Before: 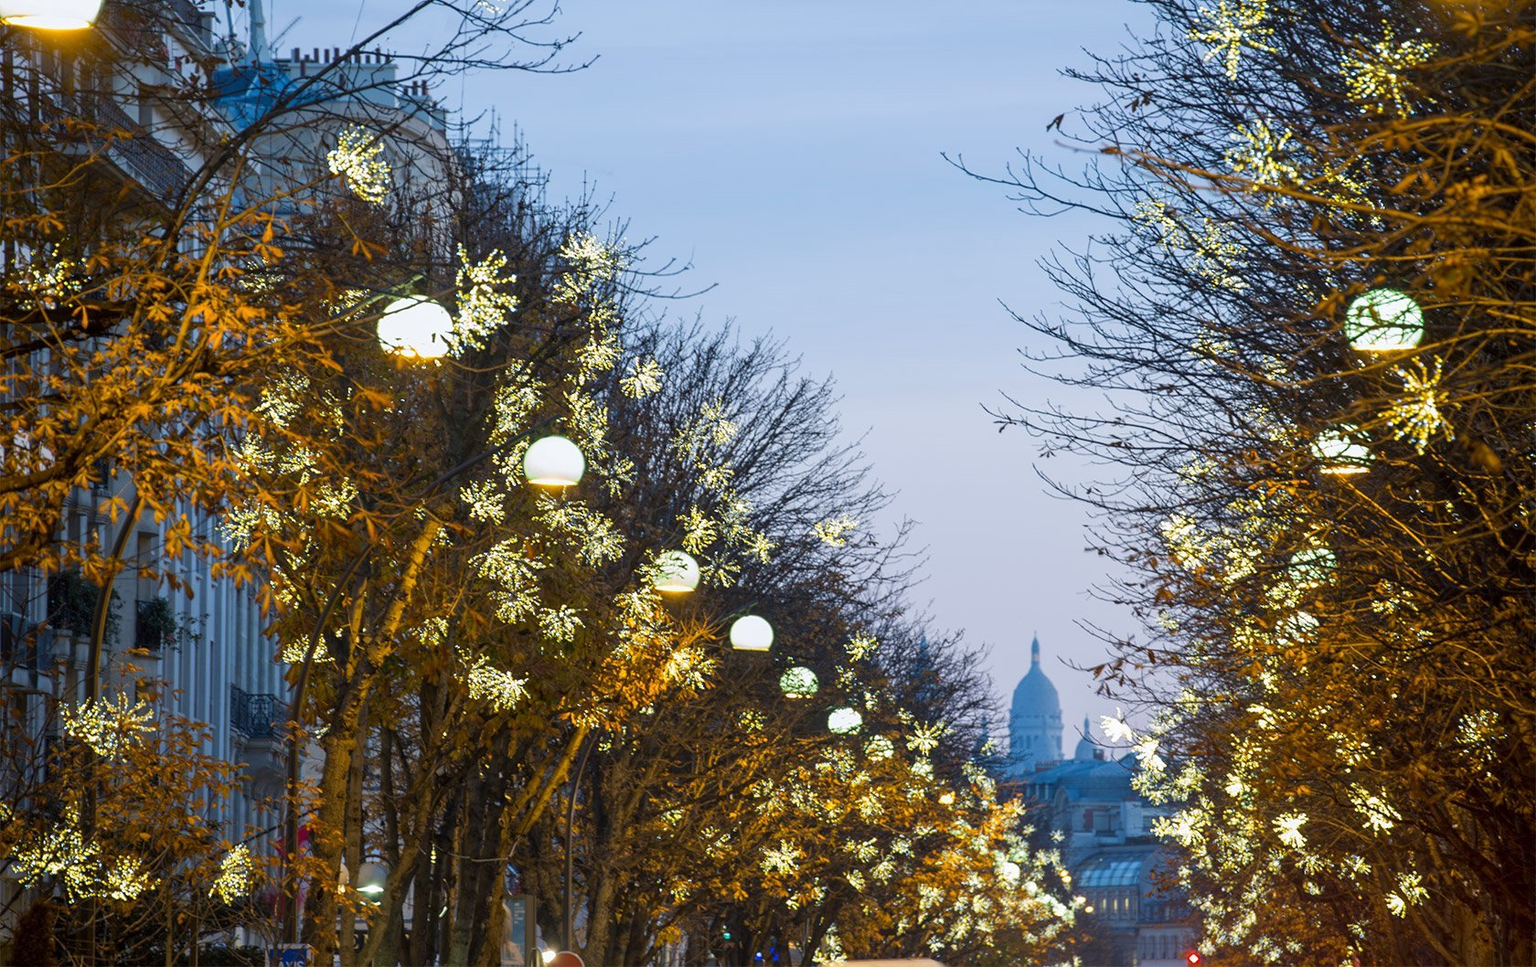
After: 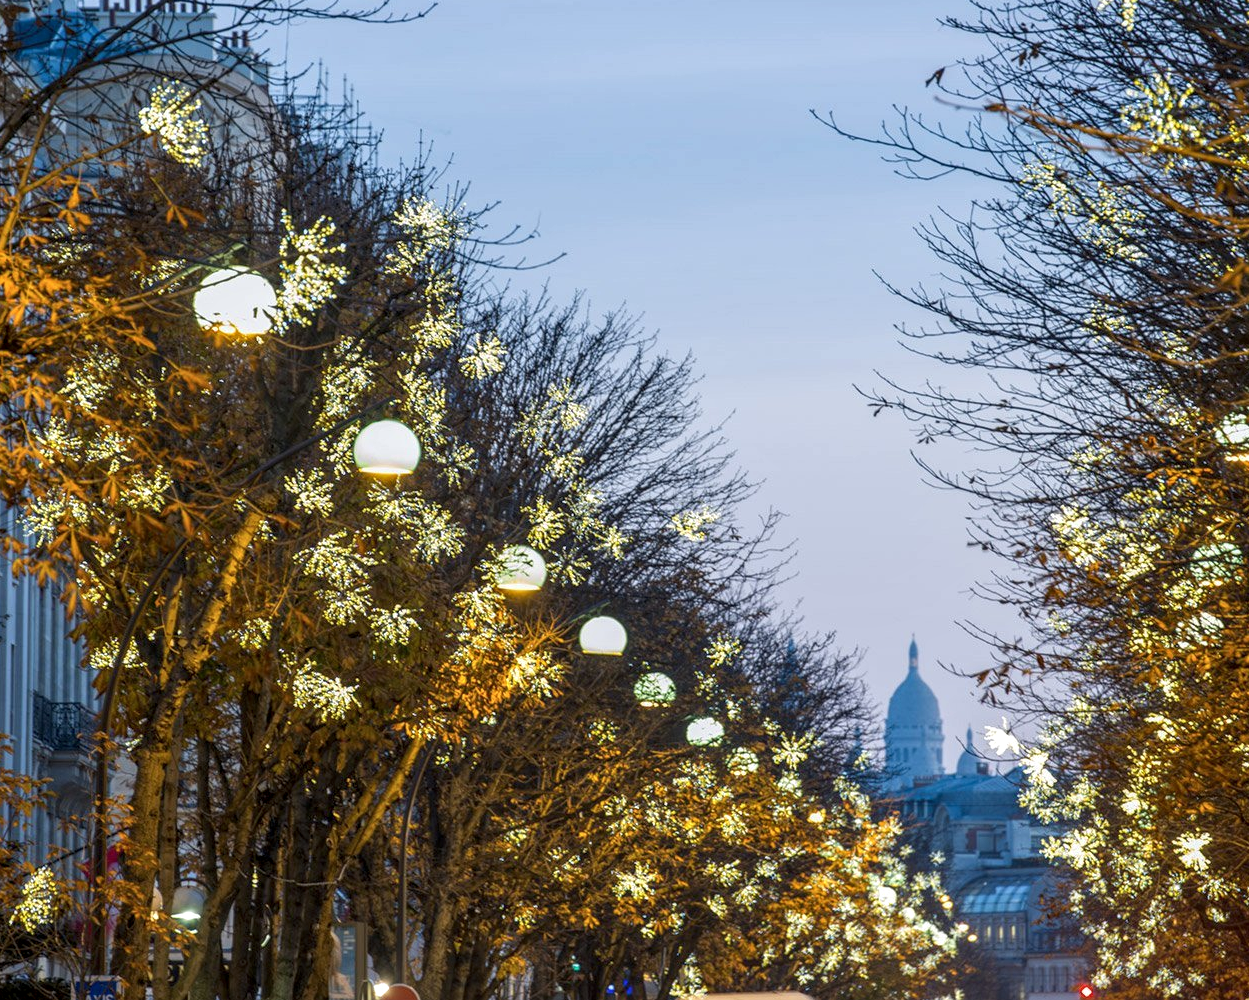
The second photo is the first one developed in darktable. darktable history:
crop and rotate: left 13.057%, top 5.392%, right 12.587%
local contrast: detail 130%
